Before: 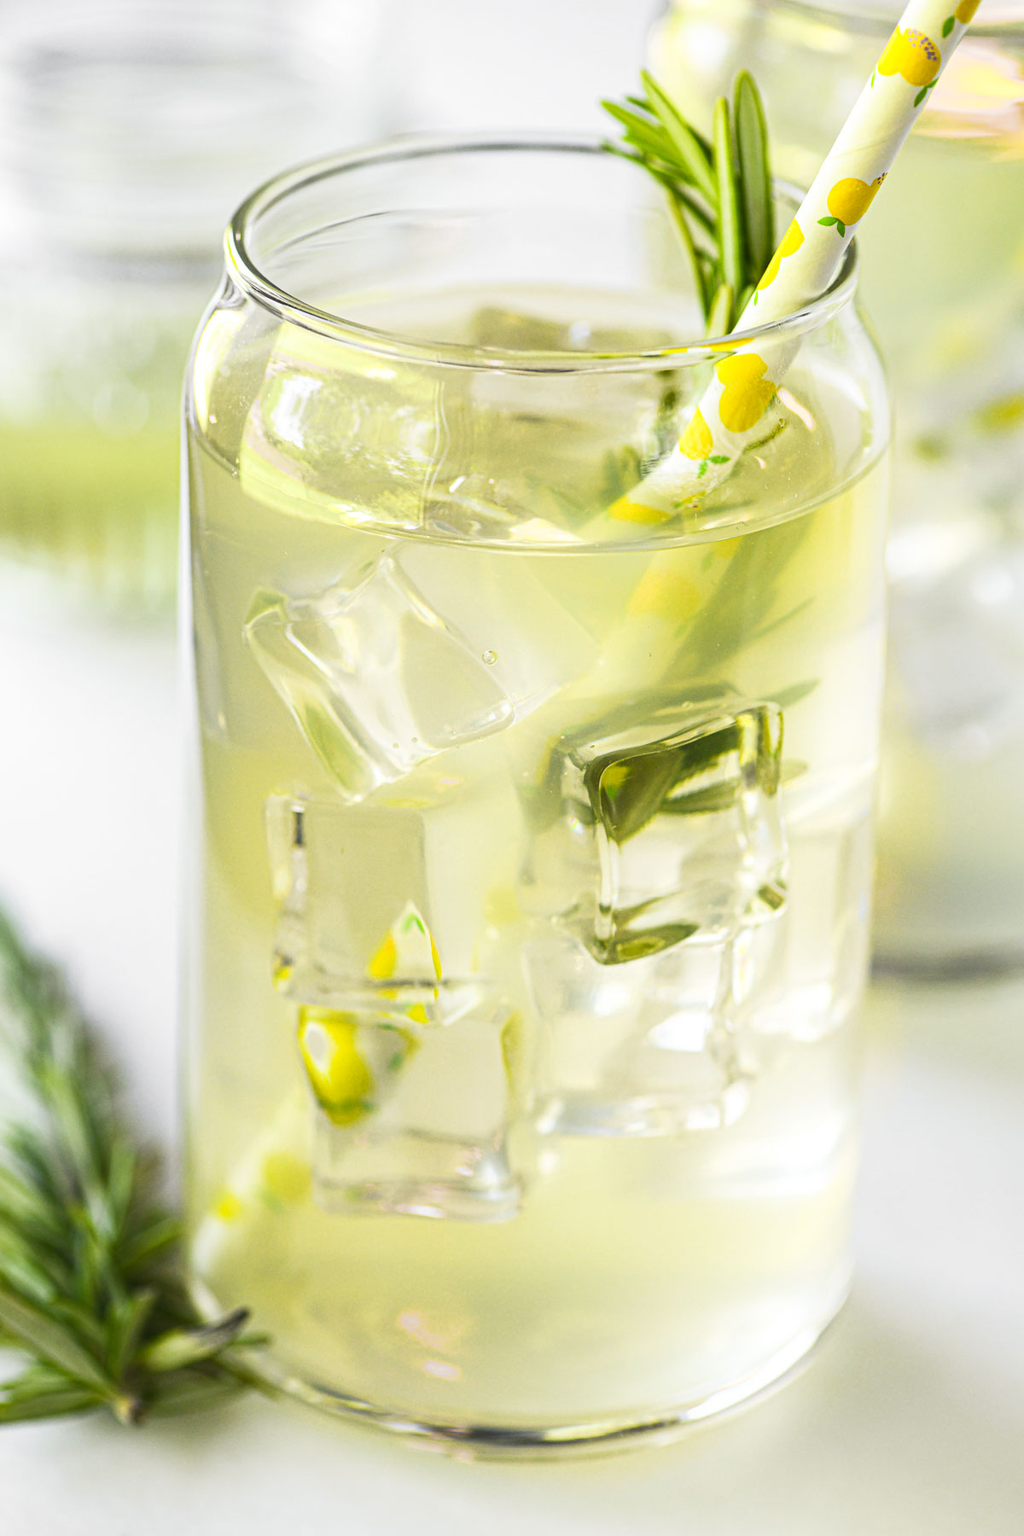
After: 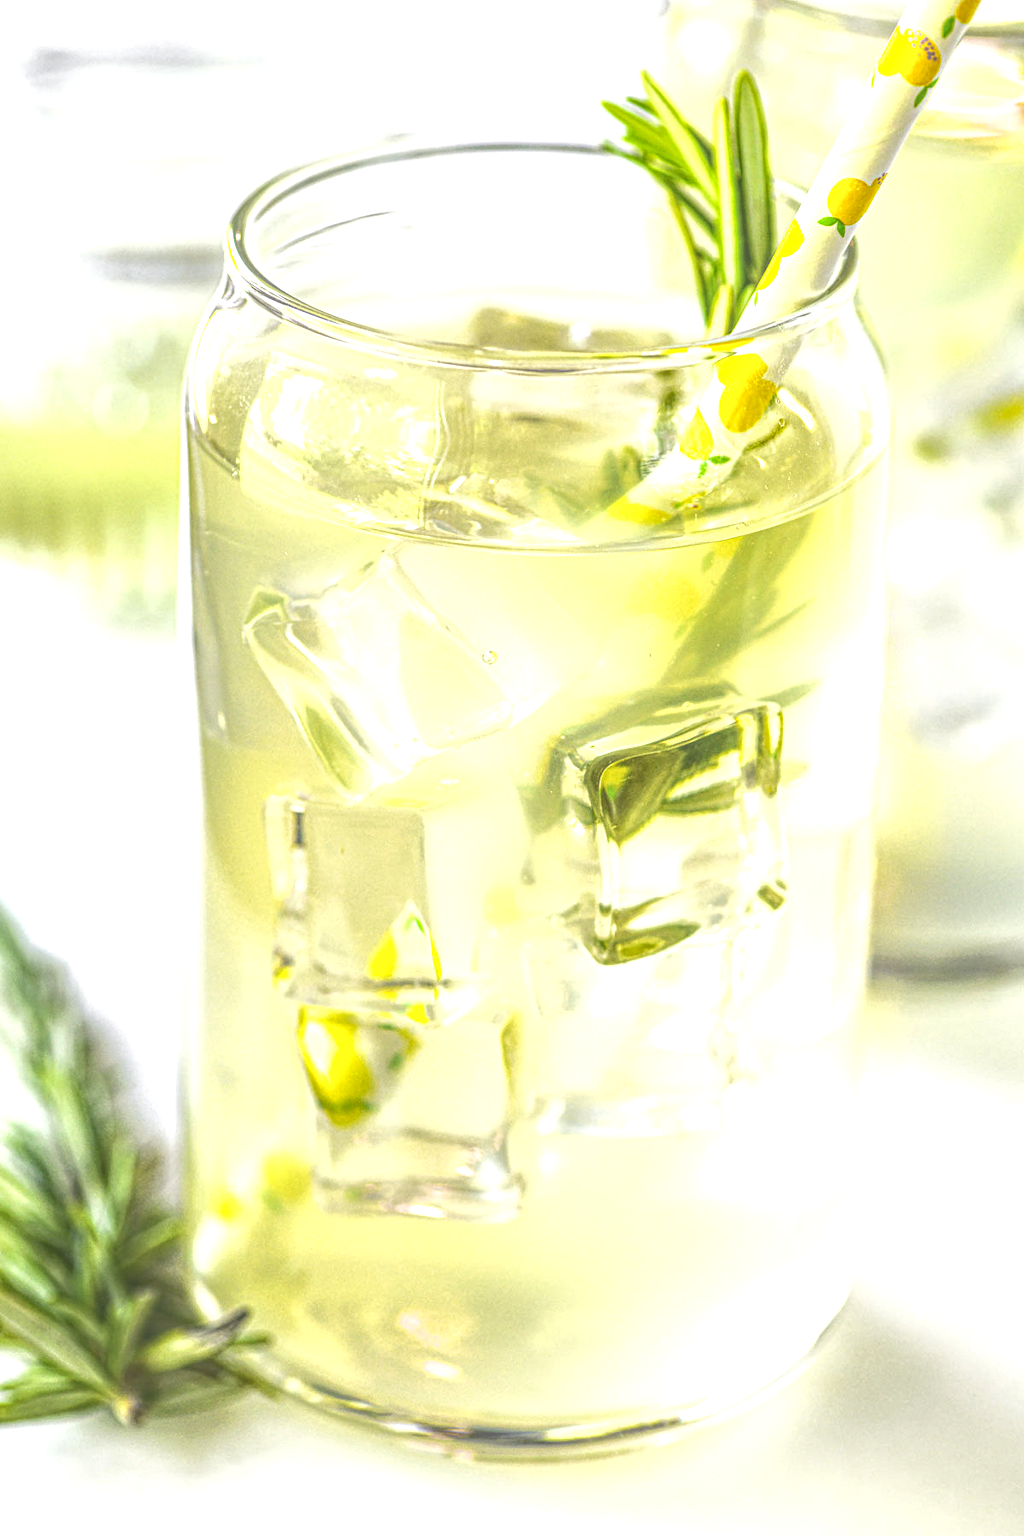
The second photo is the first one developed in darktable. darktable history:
local contrast: highlights 20%, shadows 25%, detail 199%, midtone range 0.2
tone equalizer: -8 EV 0.001 EV, -7 EV -0.002 EV, -6 EV 0.002 EV, -5 EV -0.047 EV, -4 EV -0.141 EV, -3 EV -0.18 EV, -2 EV 0.238 EV, -1 EV 0.704 EV, +0 EV 0.47 EV
